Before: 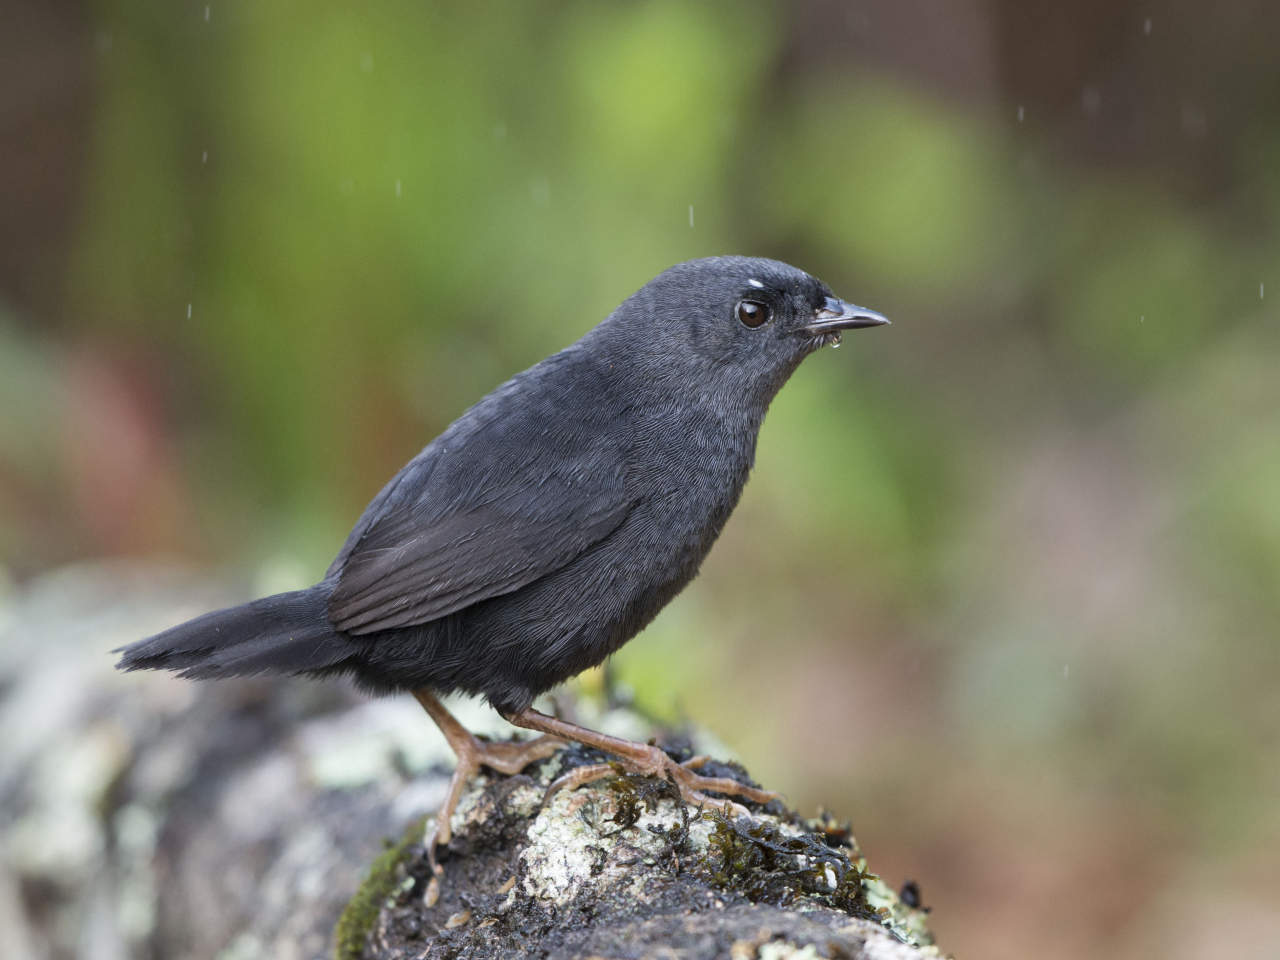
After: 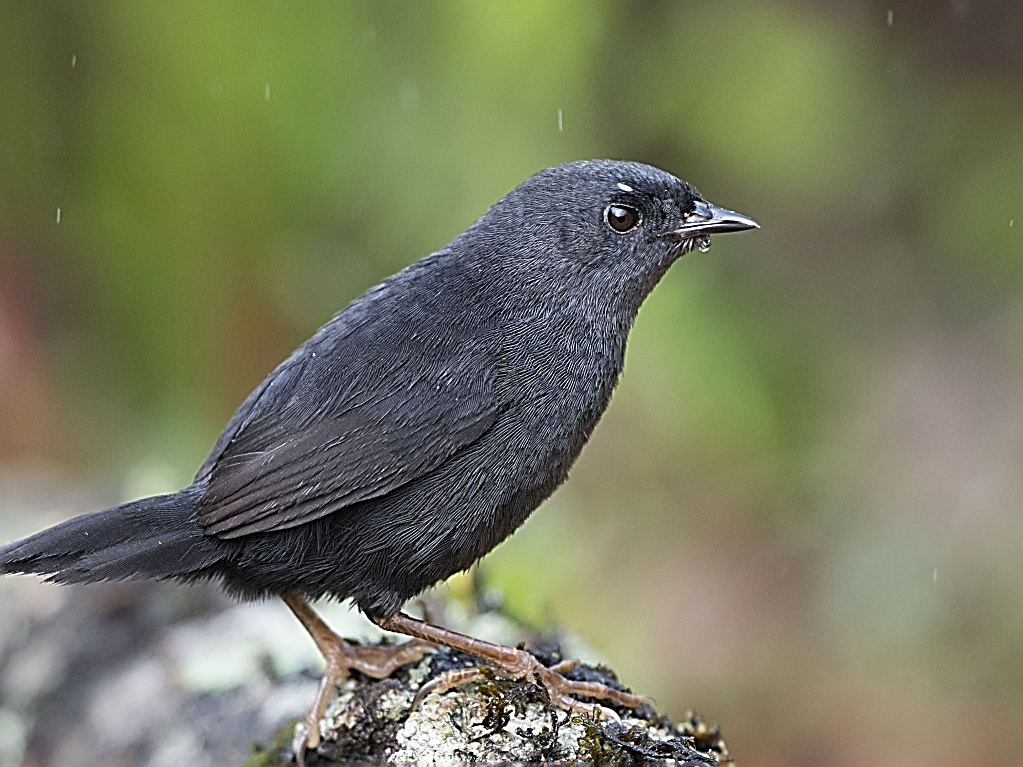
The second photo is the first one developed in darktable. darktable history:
sharpen: amount 1.998
levels: mode automatic, levels [0.008, 0.318, 0.836]
crop and rotate: left 10.251%, top 10.076%, right 9.822%, bottom 9.998%
